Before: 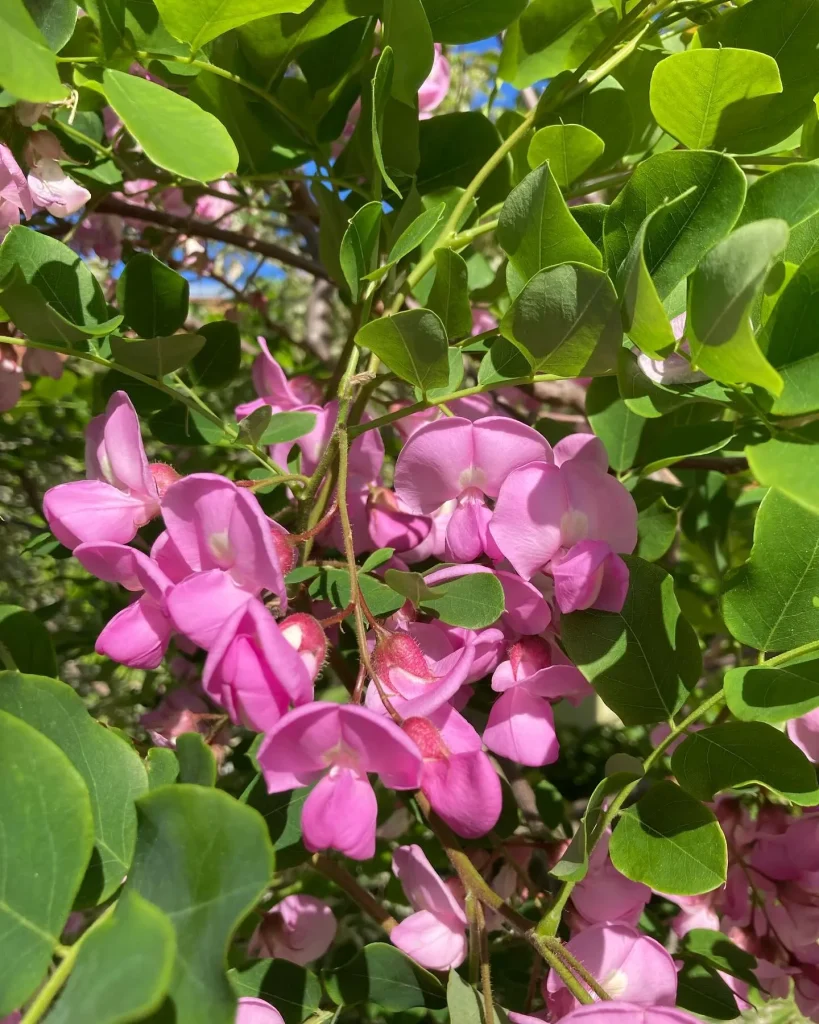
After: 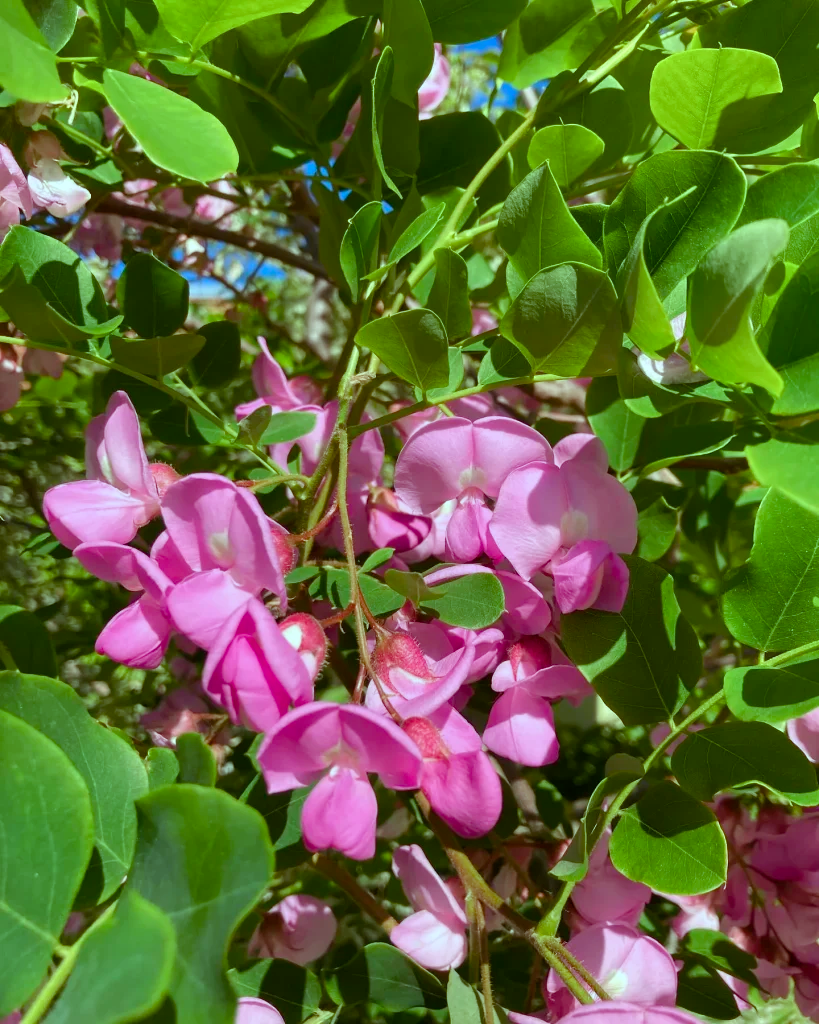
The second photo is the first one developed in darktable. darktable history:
color balance rgb: highlights gain › chroma 4.131%, highlights gain › hue 200.58°, perceptual saturation grading › global saturation 20%, perceptual saturation grading › highlights -25.317%, perceptual saturation grading › shadows 25.561%
